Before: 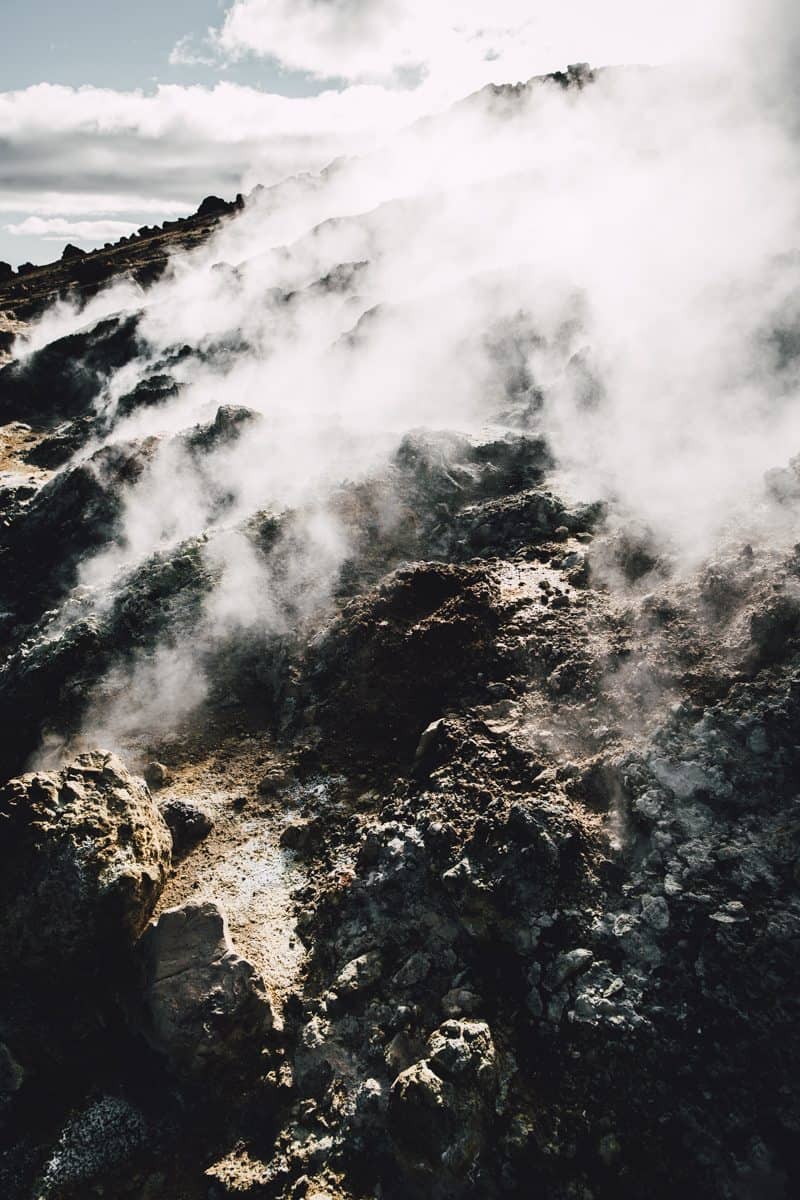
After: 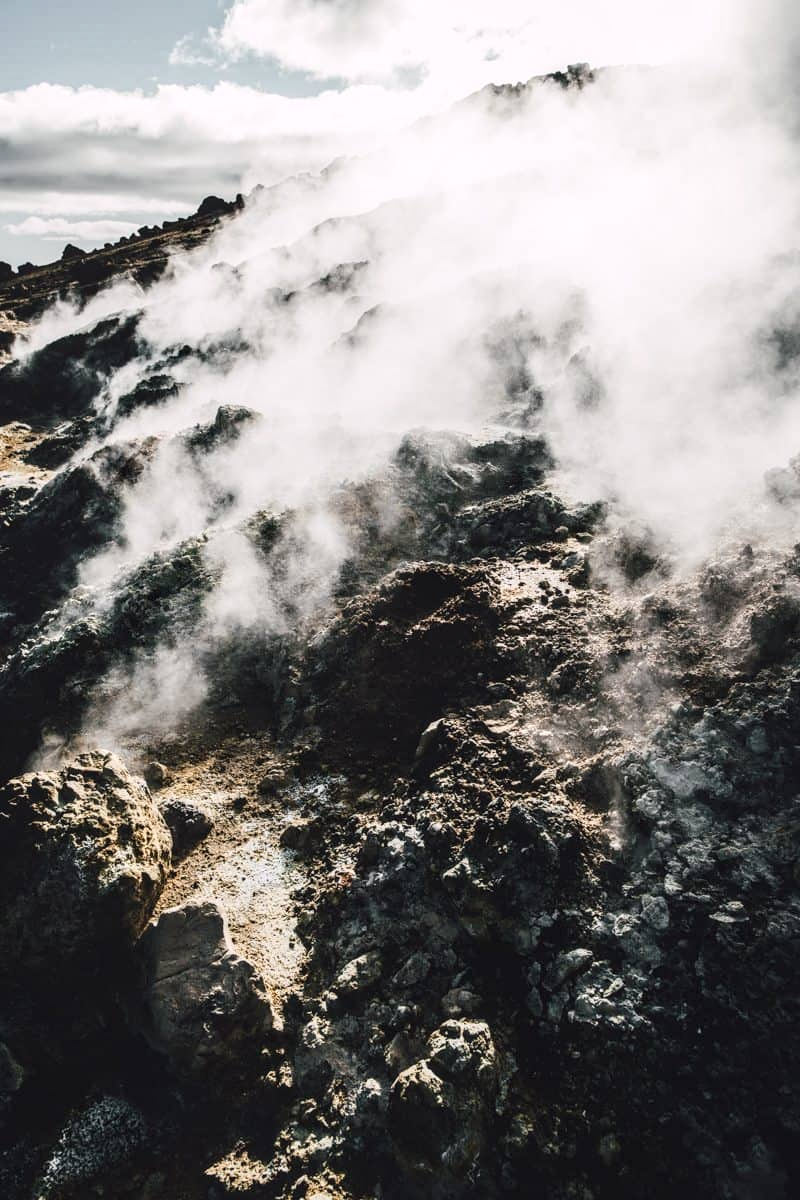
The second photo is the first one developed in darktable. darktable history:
local contrast: on, module defaults
contrast brightness saturation: contrast 0.155, brightness 0.042
